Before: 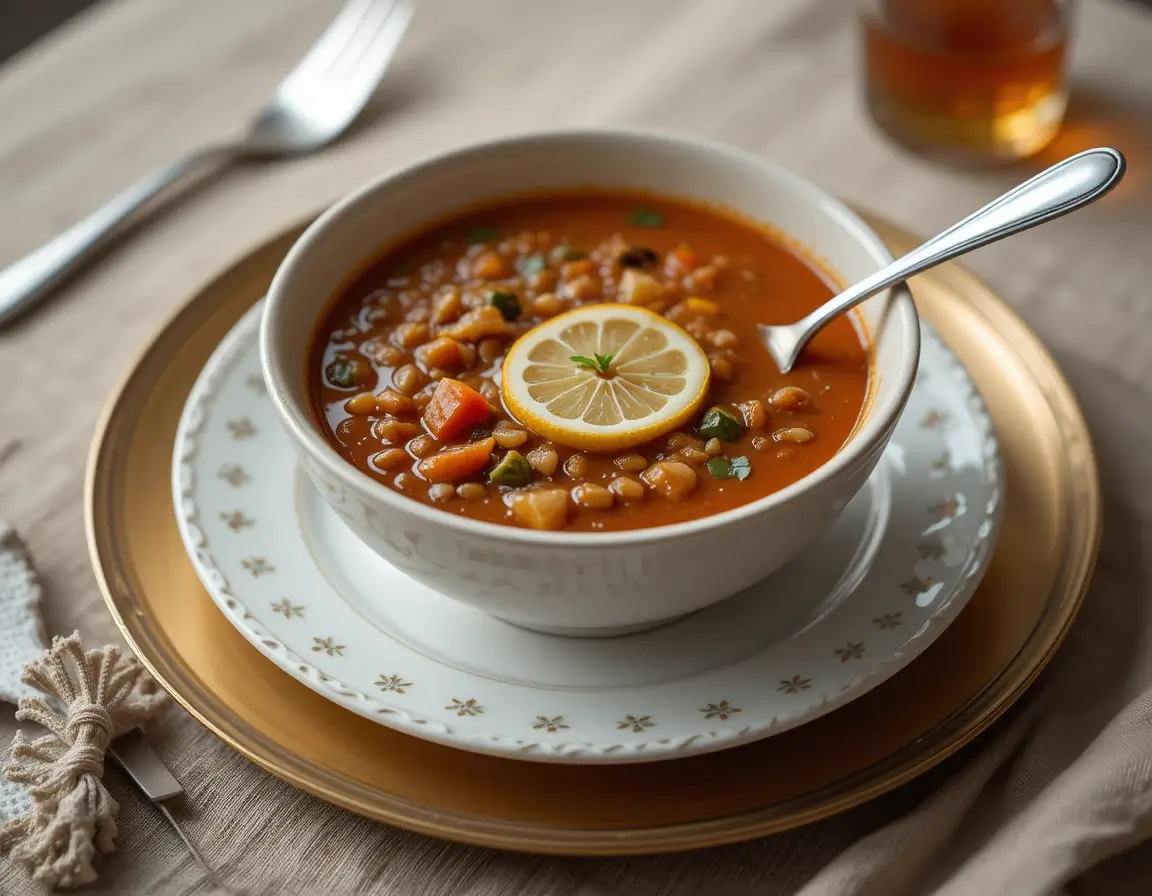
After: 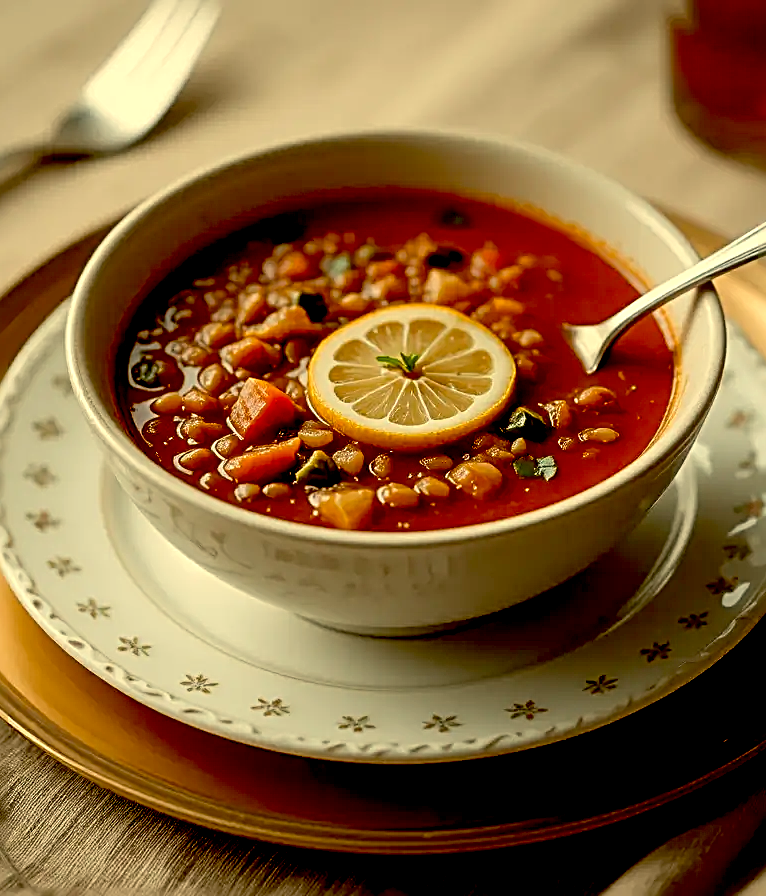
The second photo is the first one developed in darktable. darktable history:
white balance: red 1.08, blue 0.791
haze removal: strength -0.1, adaptive false
crop: left 16.899%, right 16.556%
sharpen: radius 3.025, amount 0.757
exposure: black level correction 0.047, exposure 0.013 EV, compensate highlight preservation false
